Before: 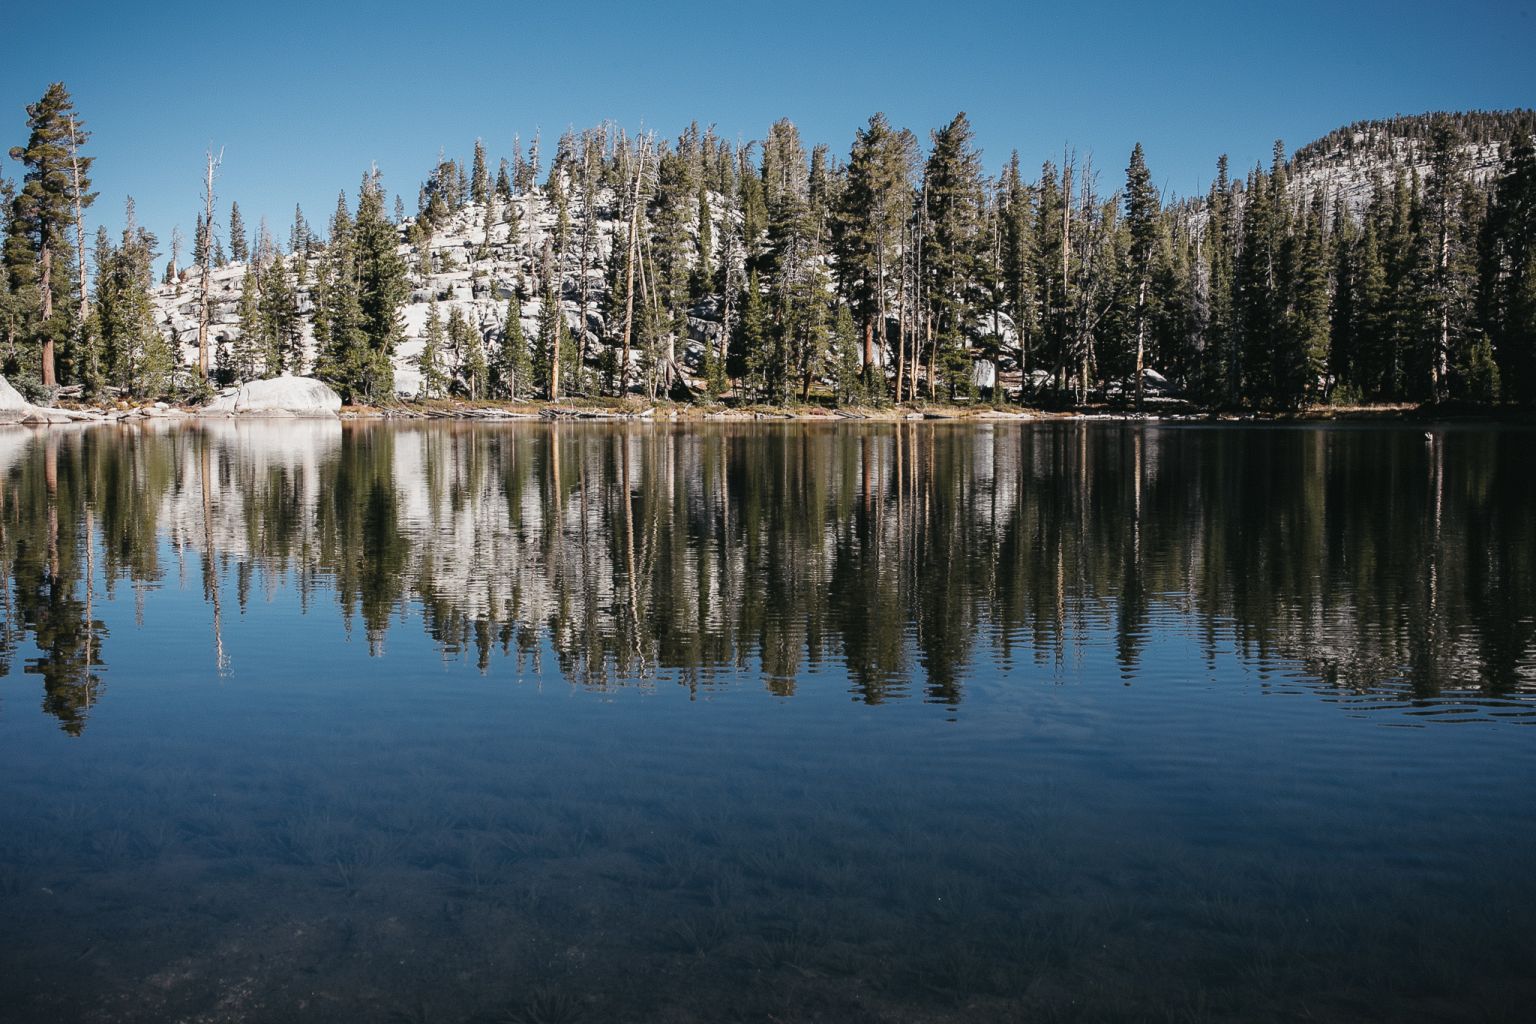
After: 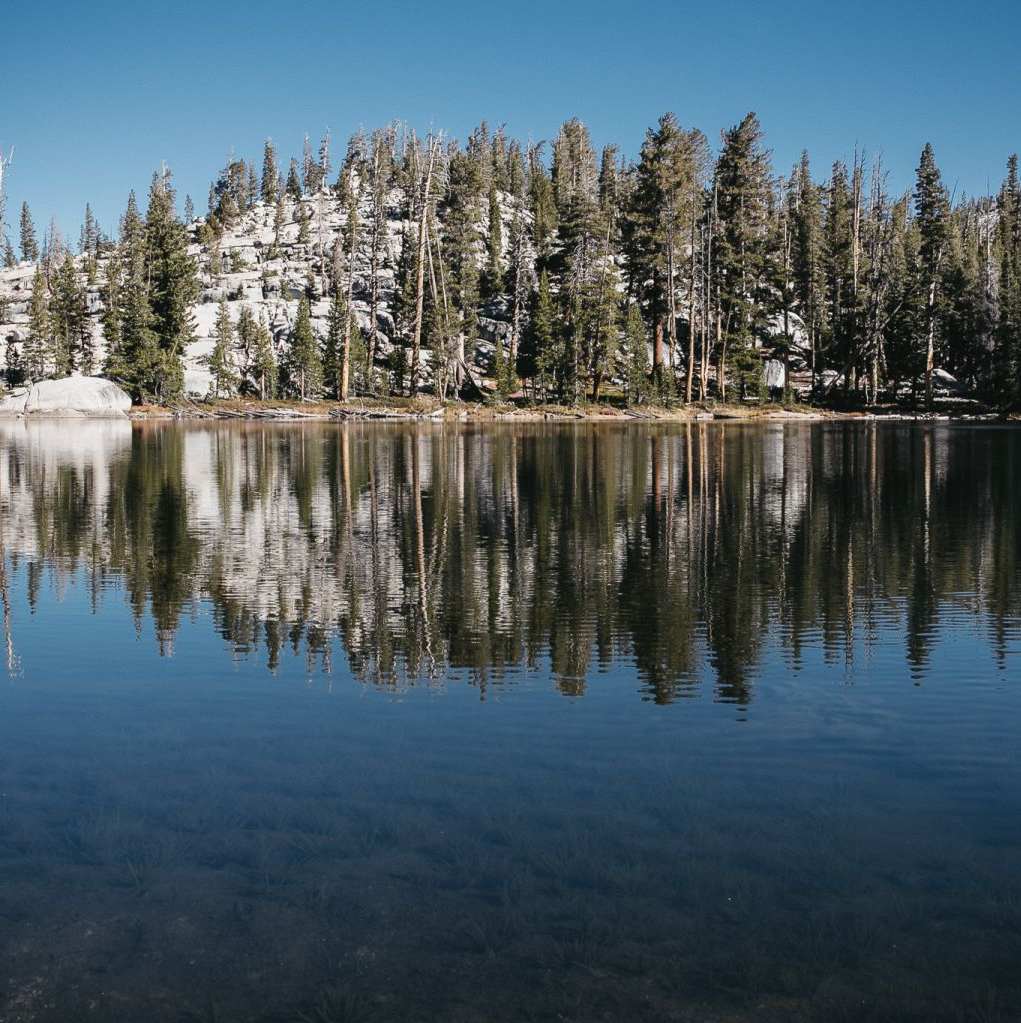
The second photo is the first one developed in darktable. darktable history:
crop and rotate: left 13.723%, right 19.746%
